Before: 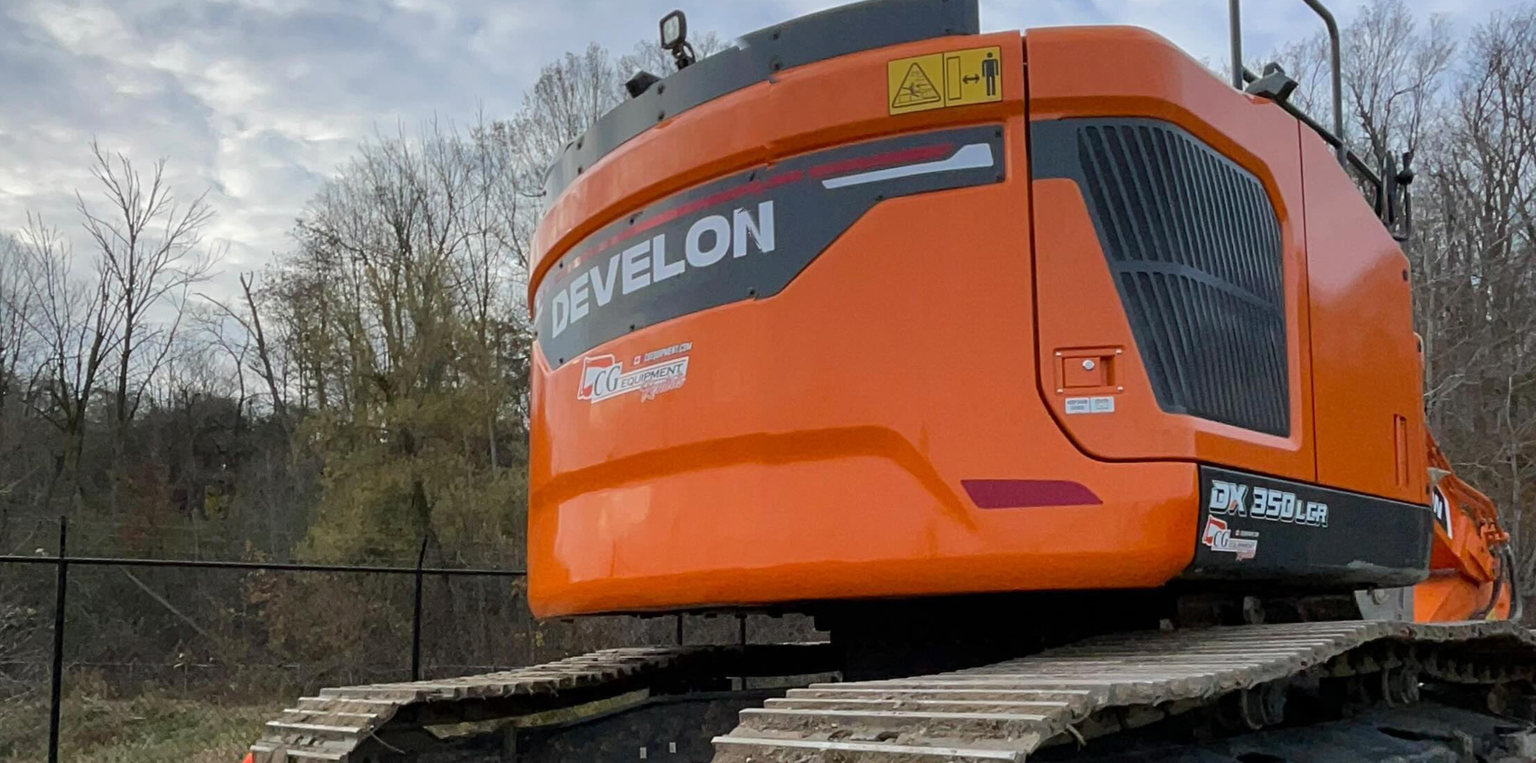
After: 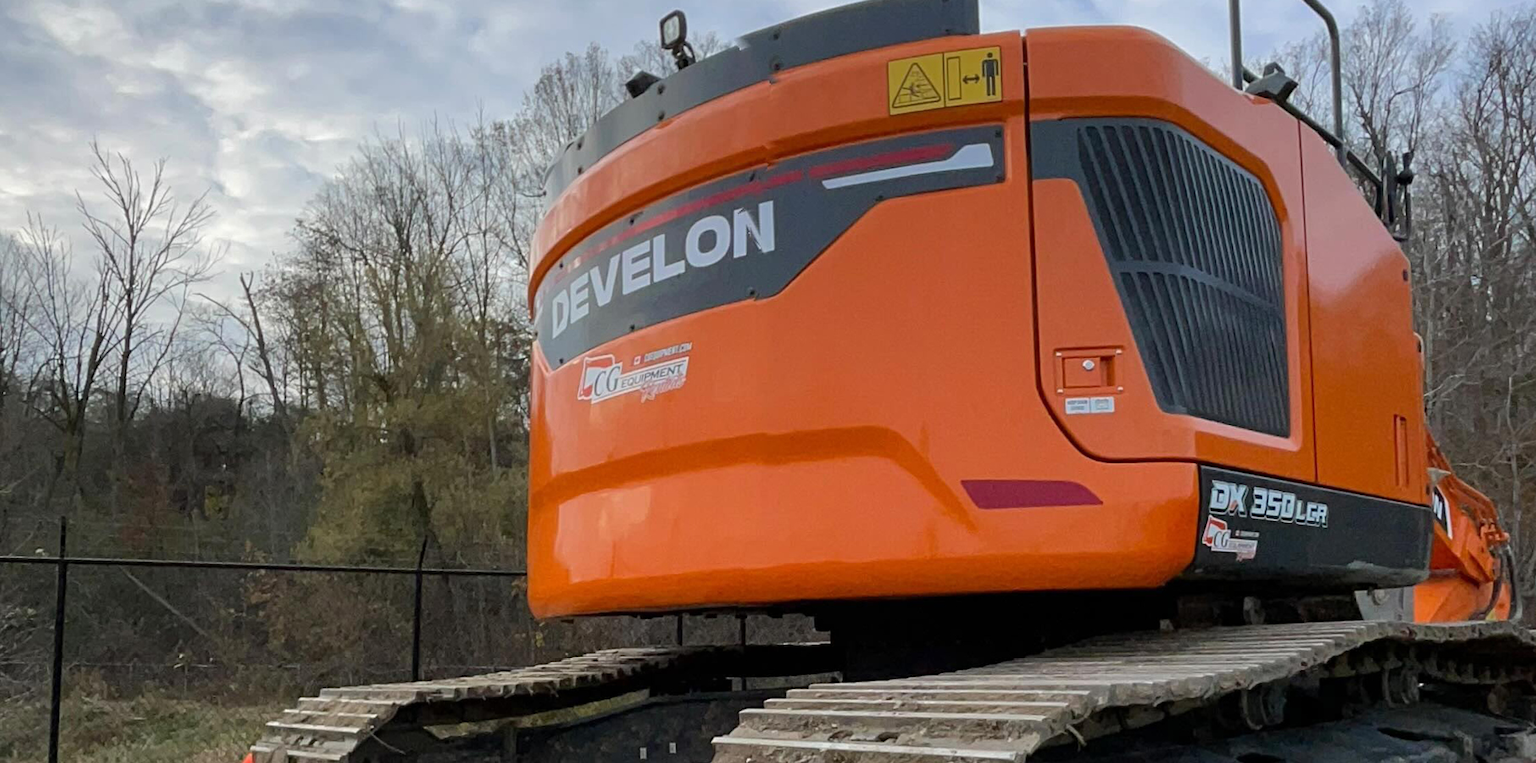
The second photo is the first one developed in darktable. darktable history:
sharpen: radius 2.892, amount 0.879, threshold 47.342
